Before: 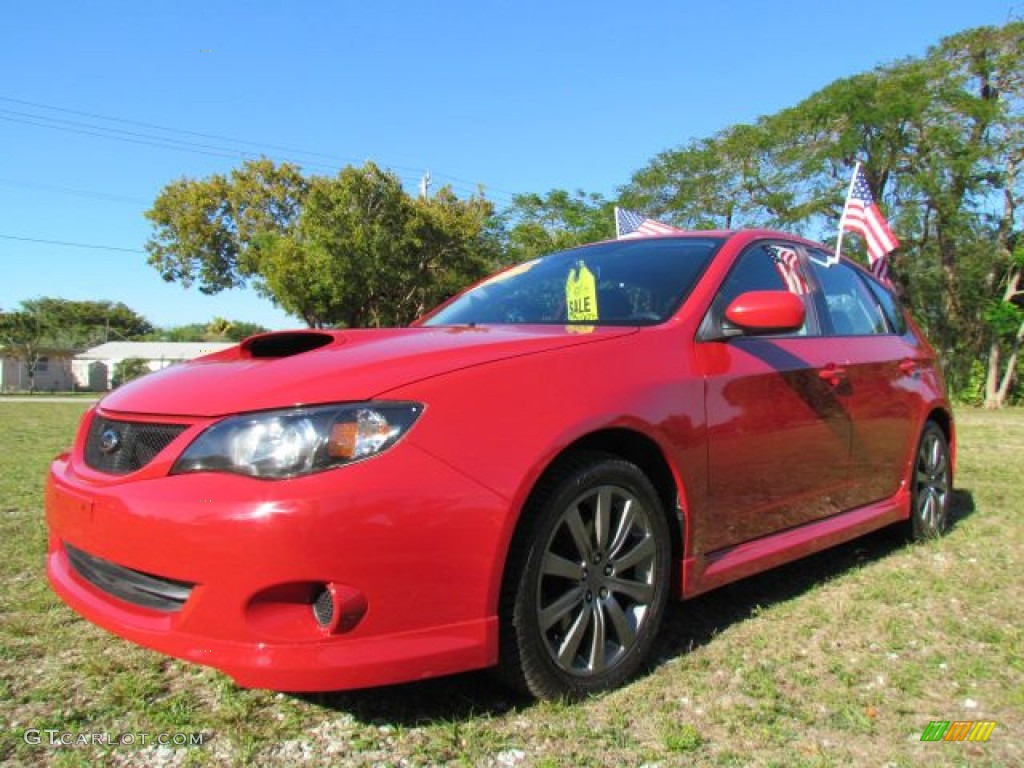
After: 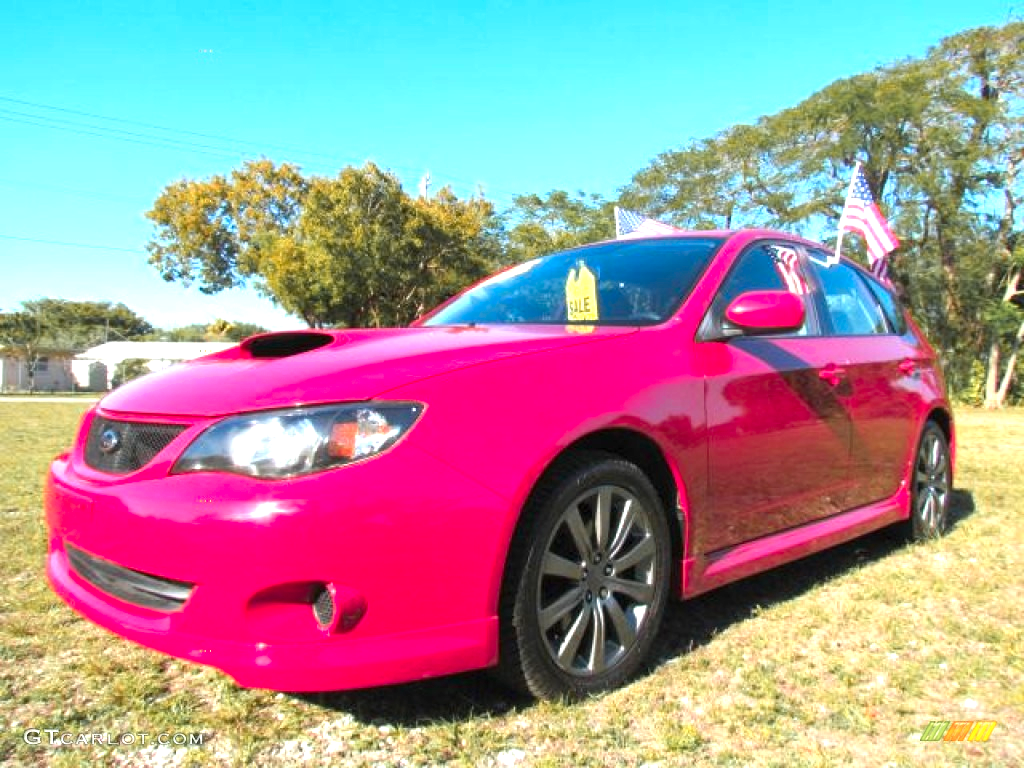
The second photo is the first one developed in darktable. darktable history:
exposure: black level correction 0, exposure 0.894 EV, compensate exposure bias true, compensate highlight preservation false
color zones: curves: ch1 [(0.263, 0.53) (0.376, 0.287) (0.487, 0.512) (0.748, 0.547) (1, 0.513)]; ch2 [(0.262, 0.45) (0.751, 0.477)]
